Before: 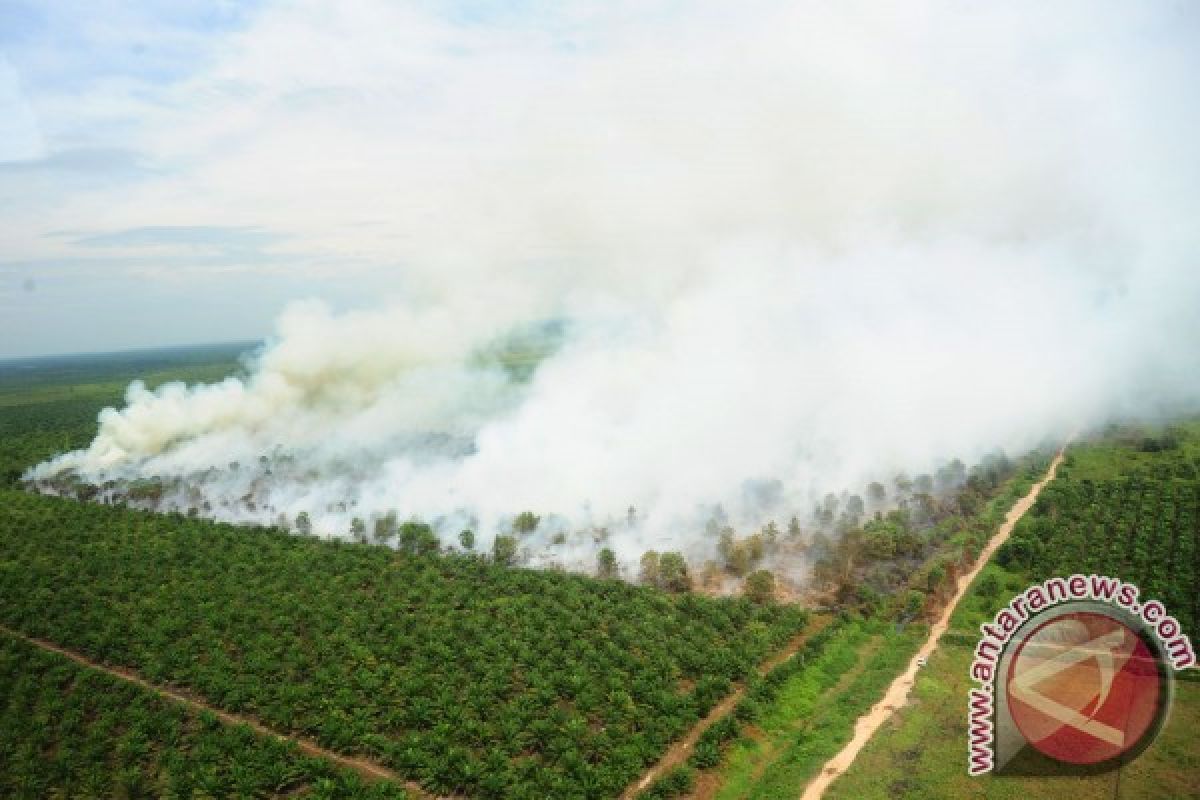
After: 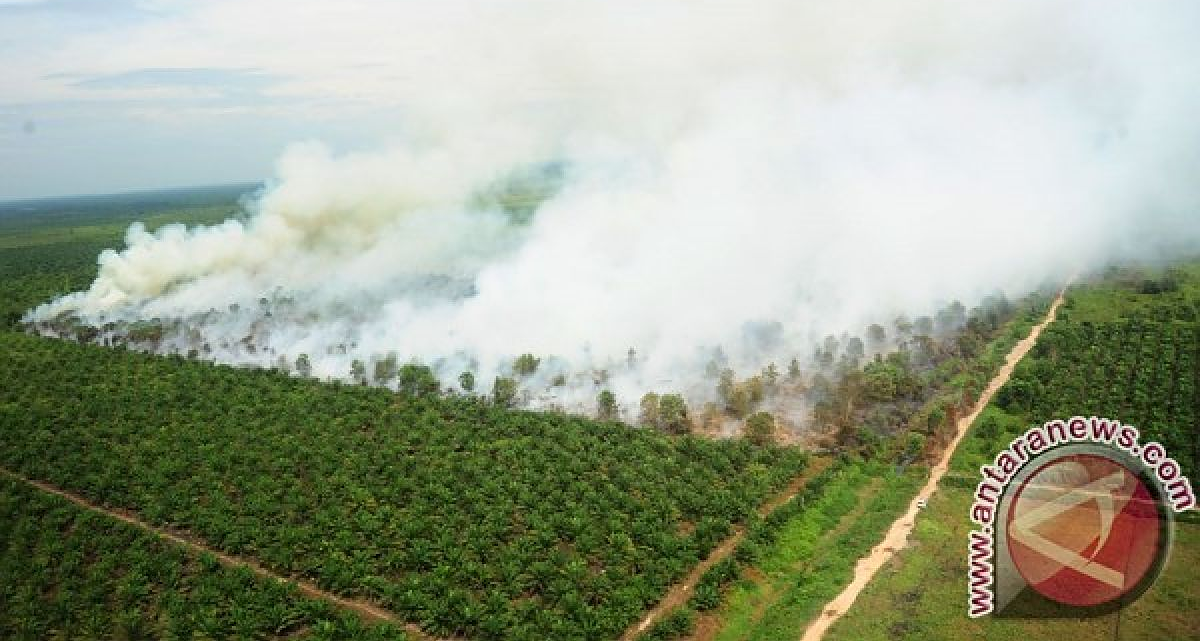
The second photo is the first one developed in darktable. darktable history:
sharpen: on, module defaults
crop and rotate: top 19.849%
